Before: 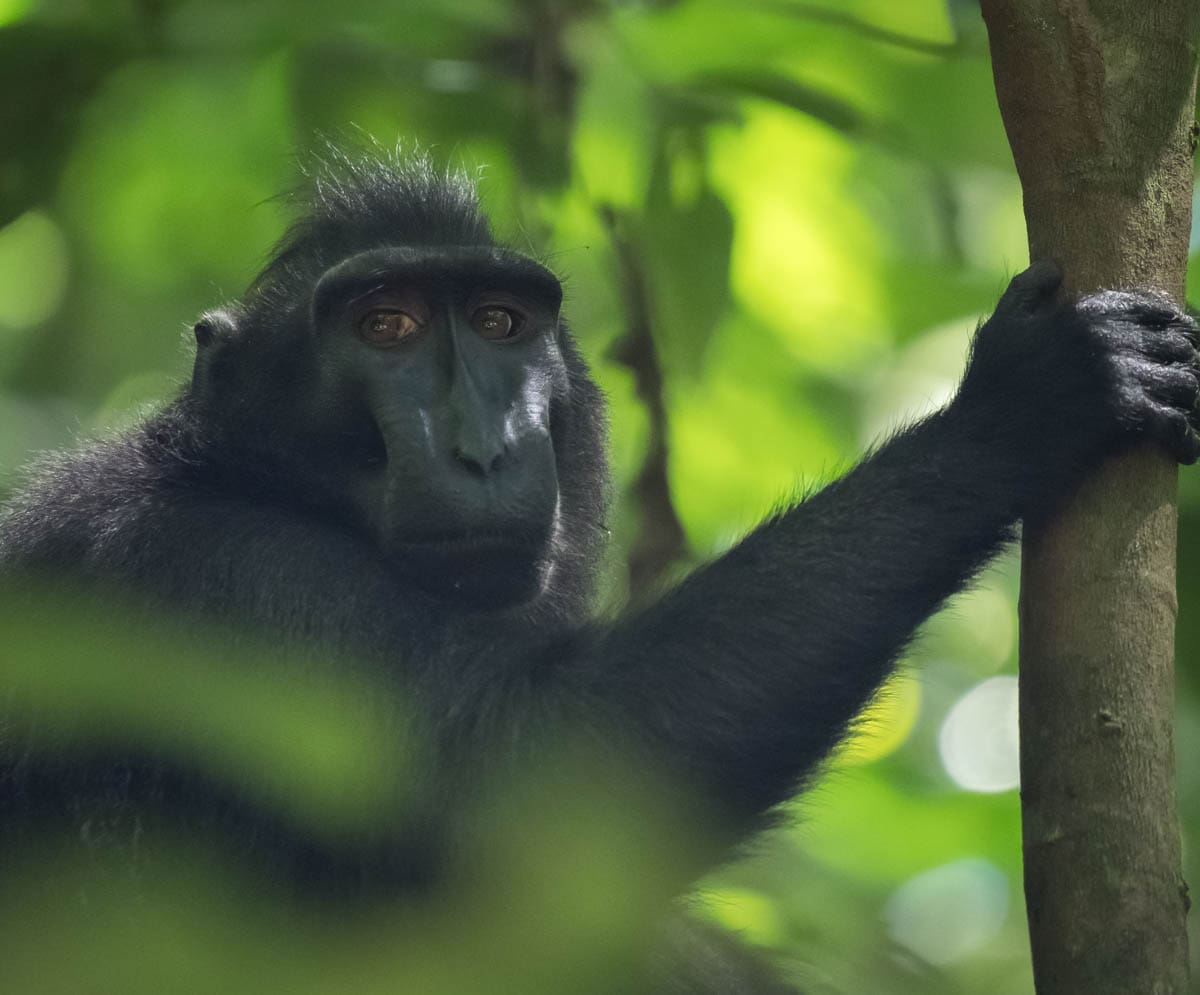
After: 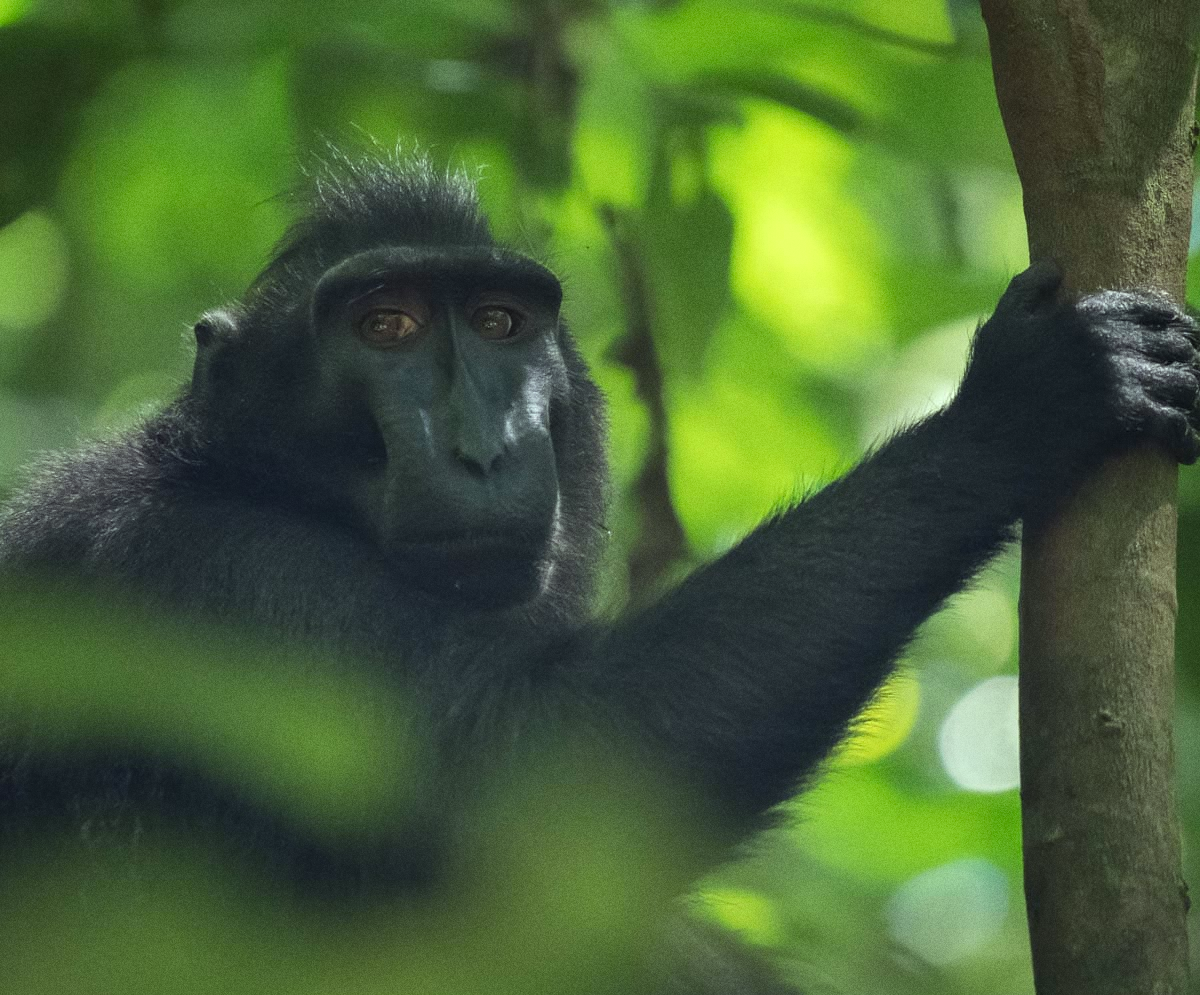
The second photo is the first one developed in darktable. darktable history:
color correction: highlights a* -8, highlights b* 3.1
grain: on, module defaults
